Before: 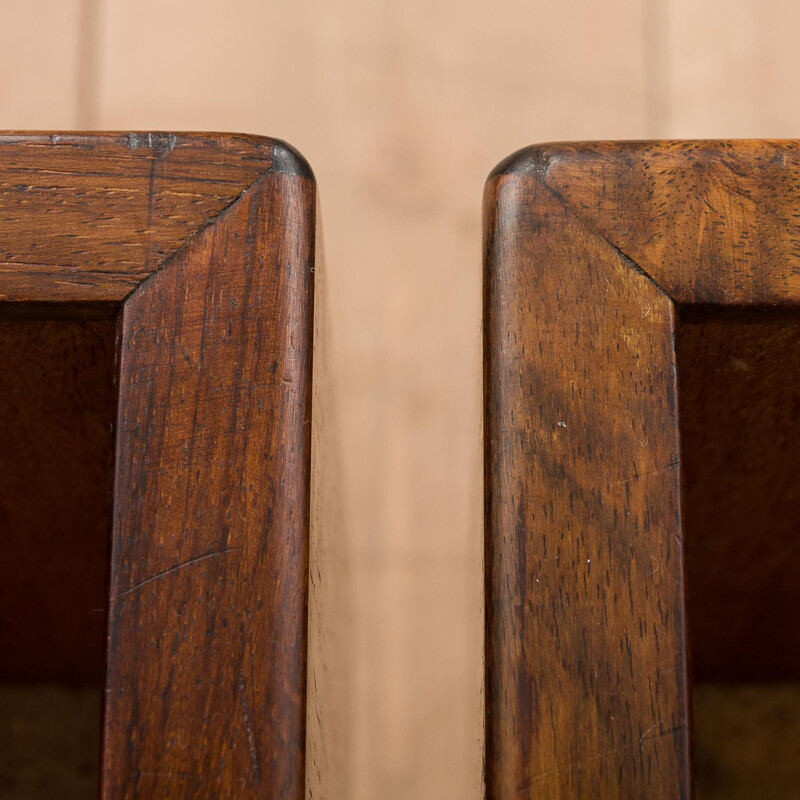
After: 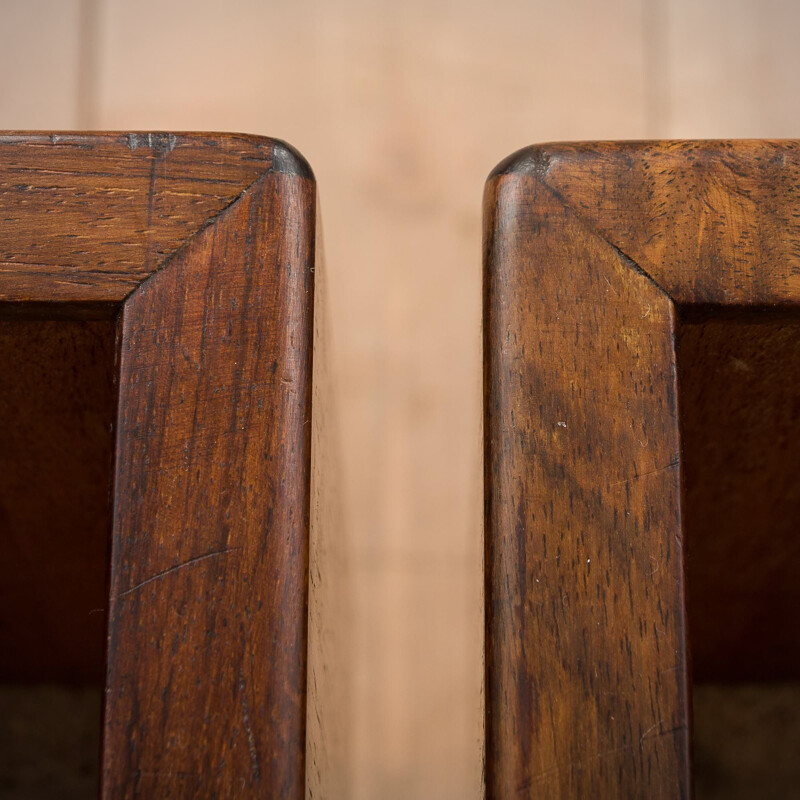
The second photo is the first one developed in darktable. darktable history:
vignetting: fall-off start 97.36%, fall-off radius 78.15%, width/height ratio 1.111
